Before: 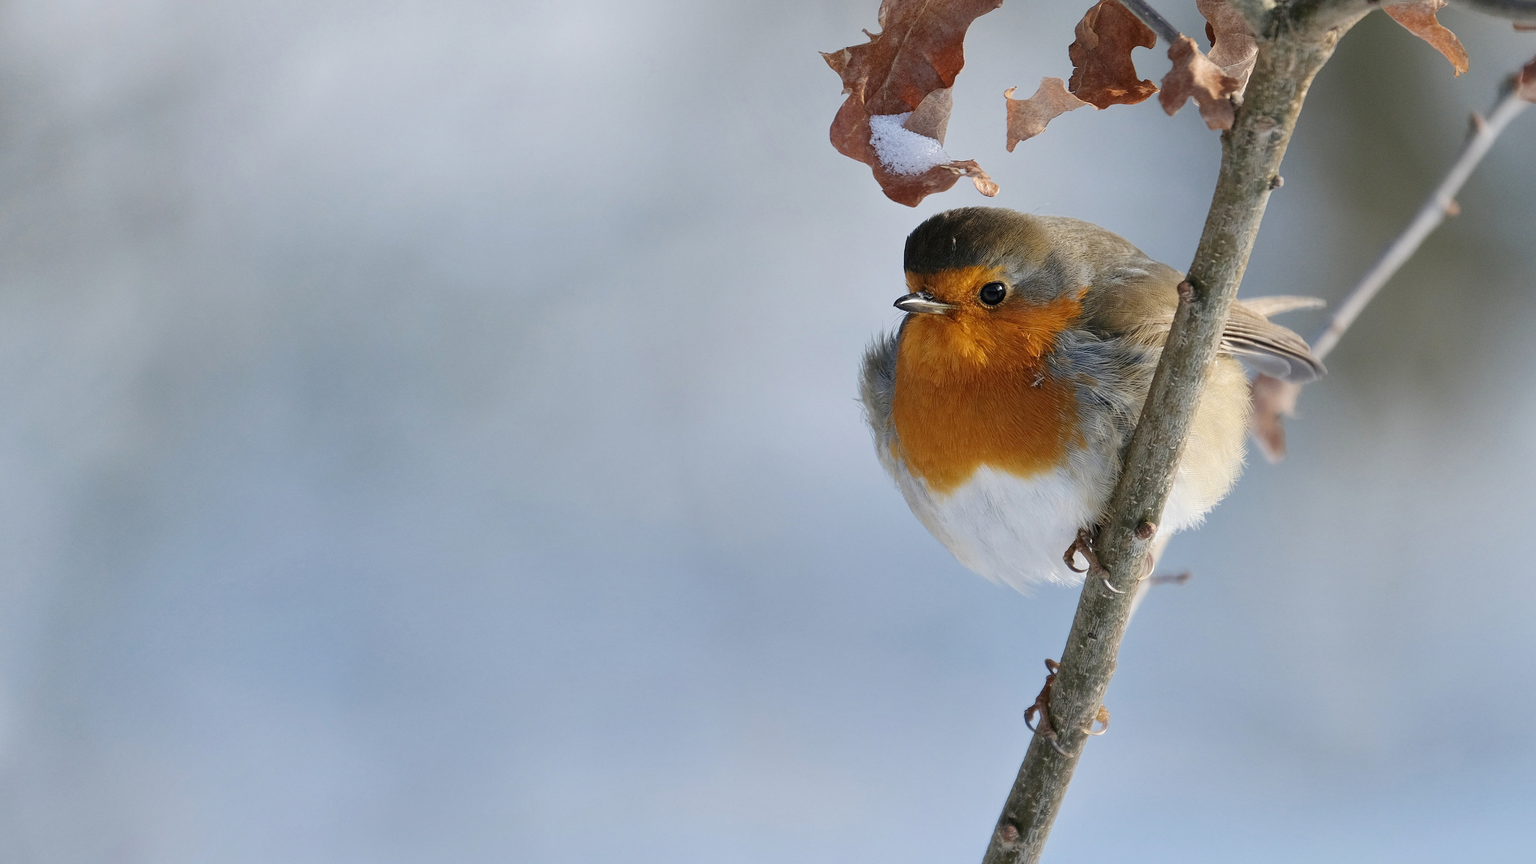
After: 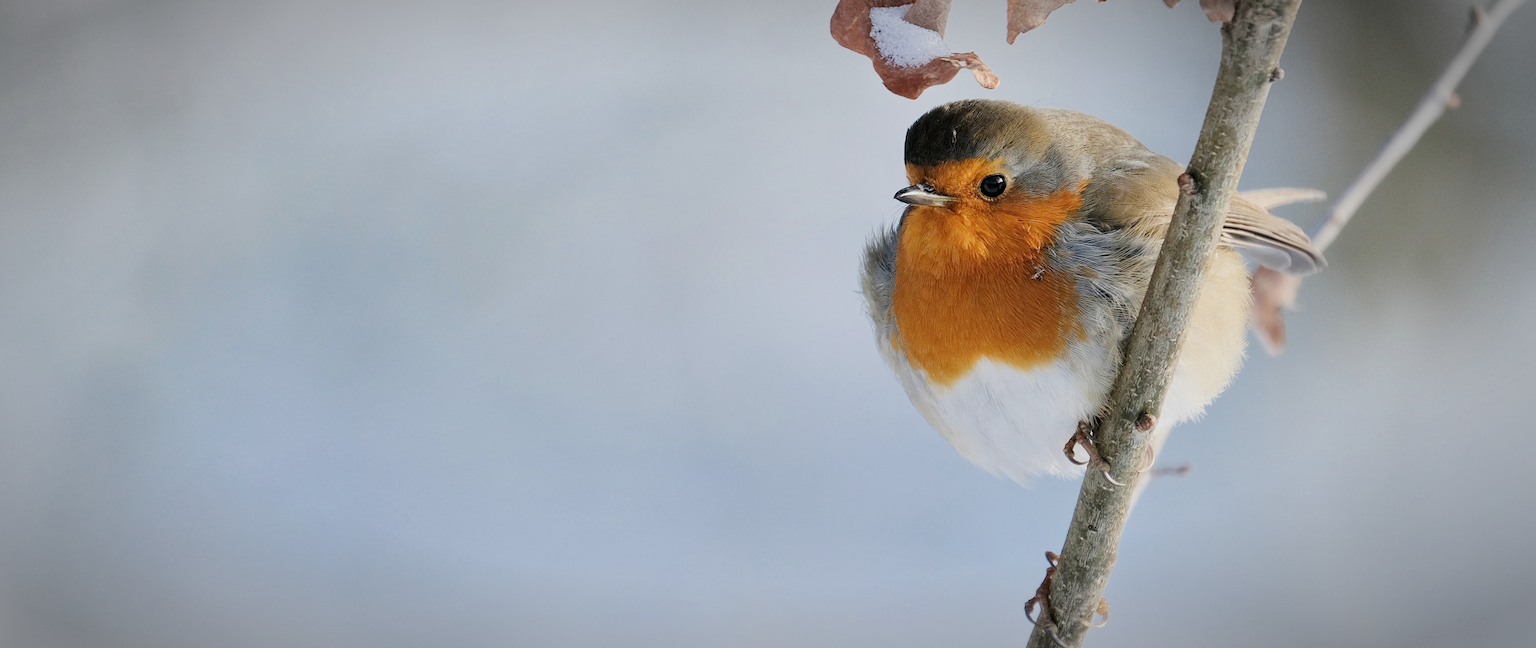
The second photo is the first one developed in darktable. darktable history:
vignetting: automatic ratio true
crop and rotate: top 12.5%, bottom 12.5%
exposure: exposure 0.574 EV, compensate highlight preservation false
filmic rgb: black relative exposure -7.65 EV, white relative exposure 4.56 EV, hardness 3.61
